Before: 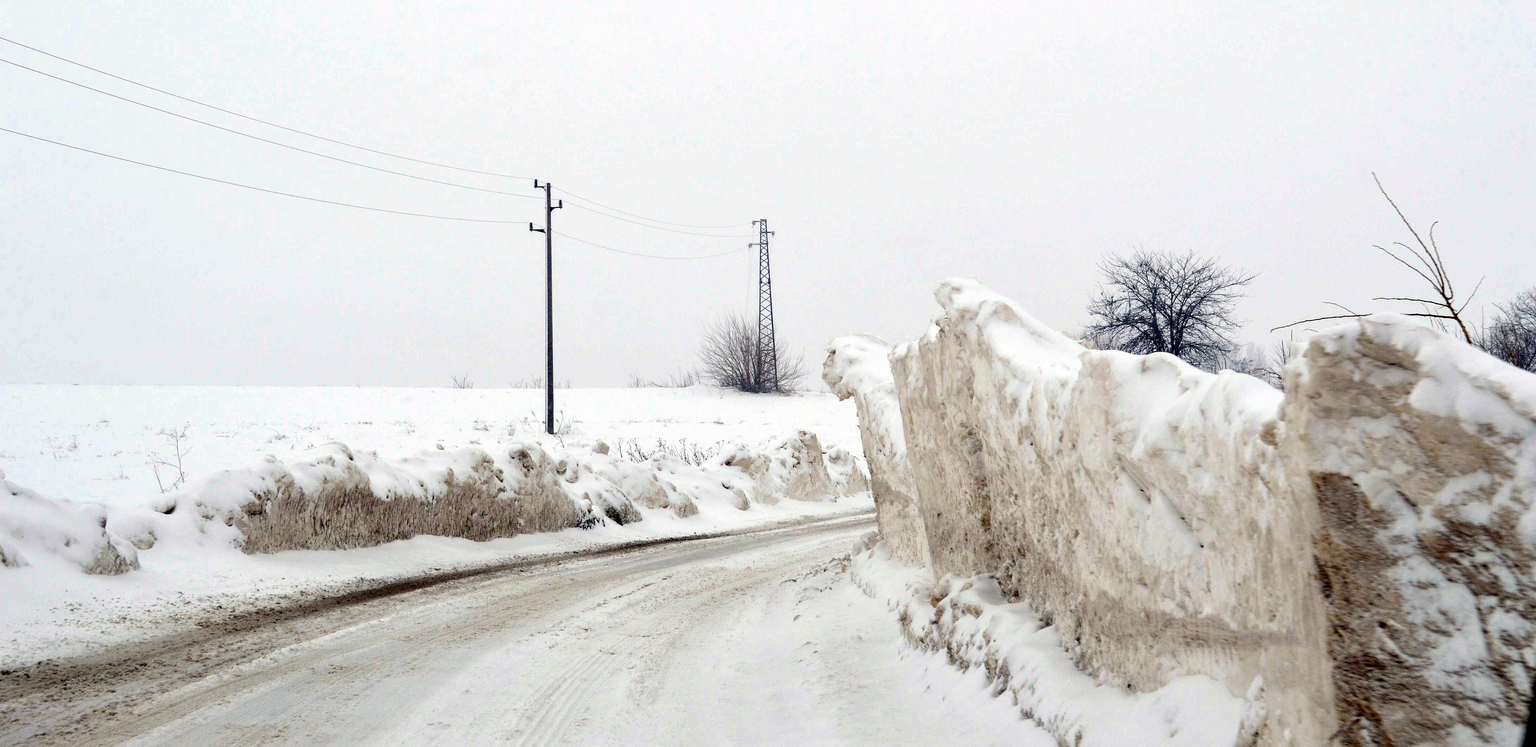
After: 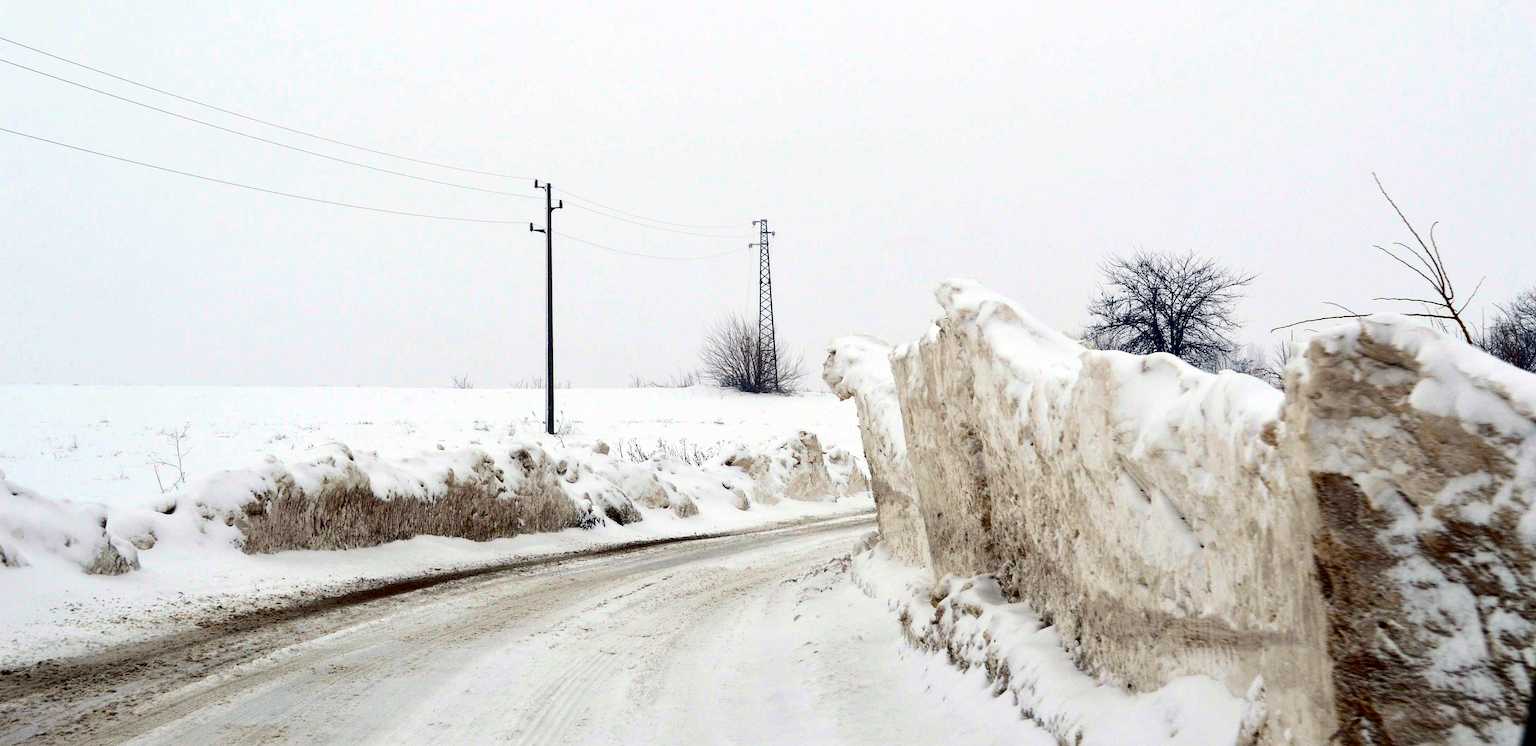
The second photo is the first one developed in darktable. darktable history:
contrast brightness saturation: contrast 0.186, brightness -0.111, saturation 0.215
